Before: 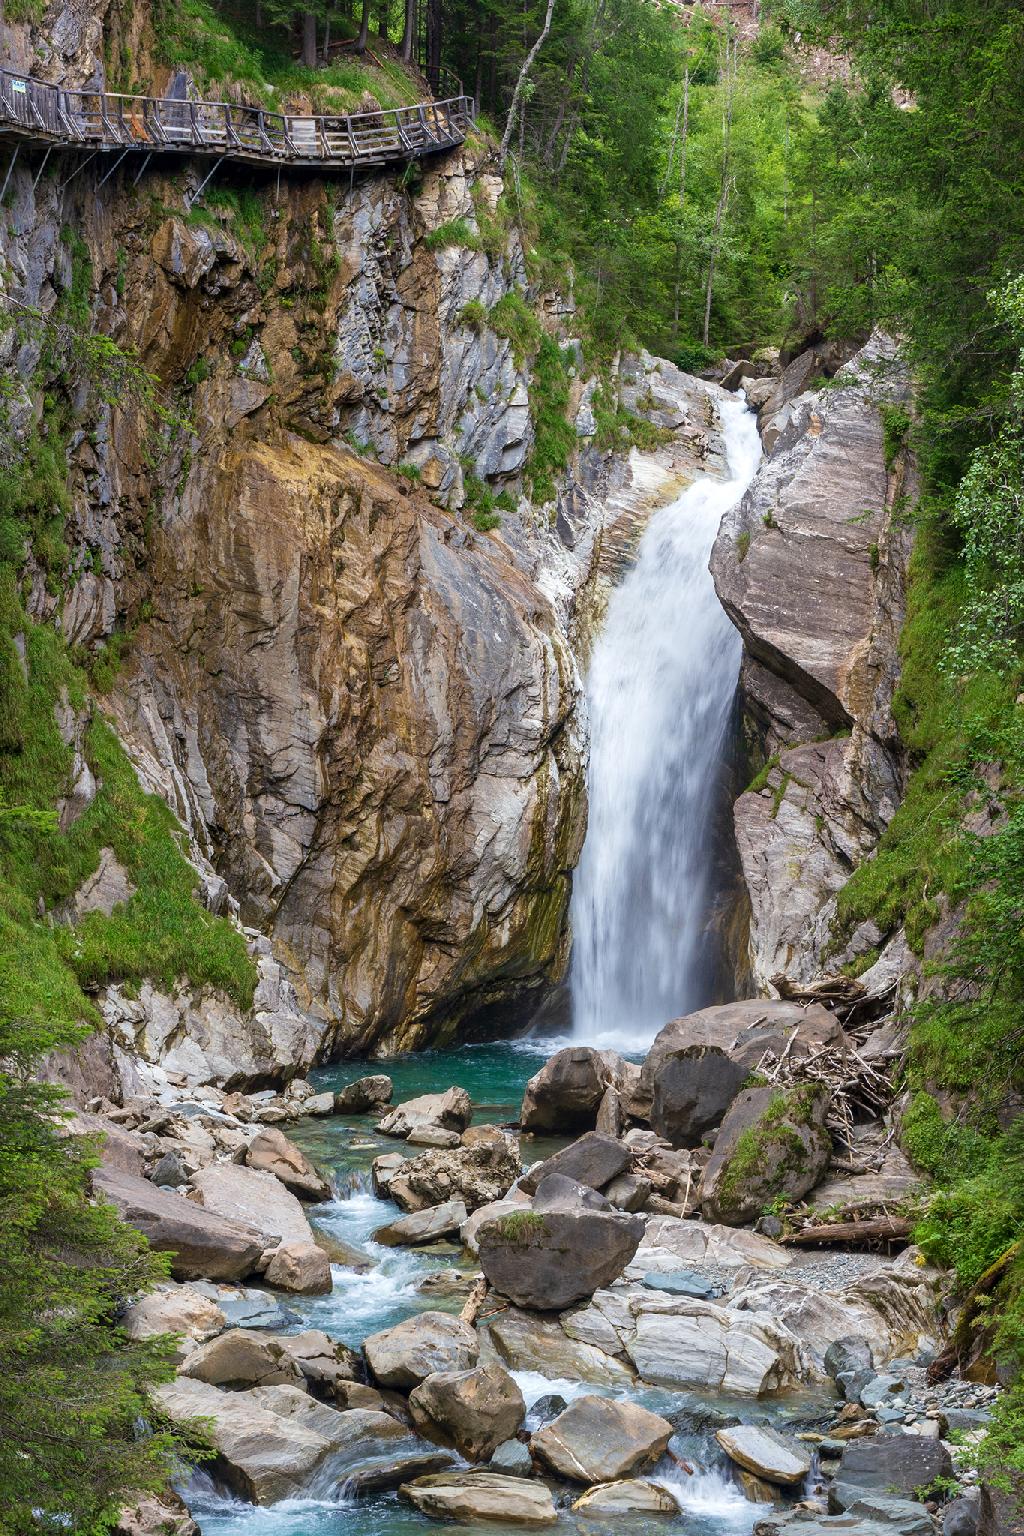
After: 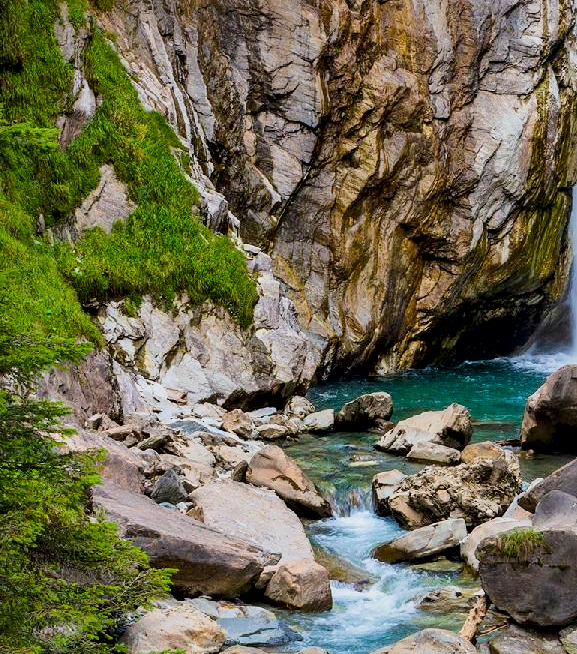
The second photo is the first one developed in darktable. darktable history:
crop: top 44.483%, right 43.593%, bottom 12.892%
color balance rgb: perceptual saturation grading › global saturation 25%, global vibrance 20%
local contrast: mode bilateral grid, contrast 25, coarseness 47, detail 151%, midtone range 0.2
contrast brightness saturation: contrast 0.08, saturation 0.02
filmic rgb: black relative exposure -7.82 EV, white relative exposure 4.29 EV, hardness 3.86, color science v6 (2022)
